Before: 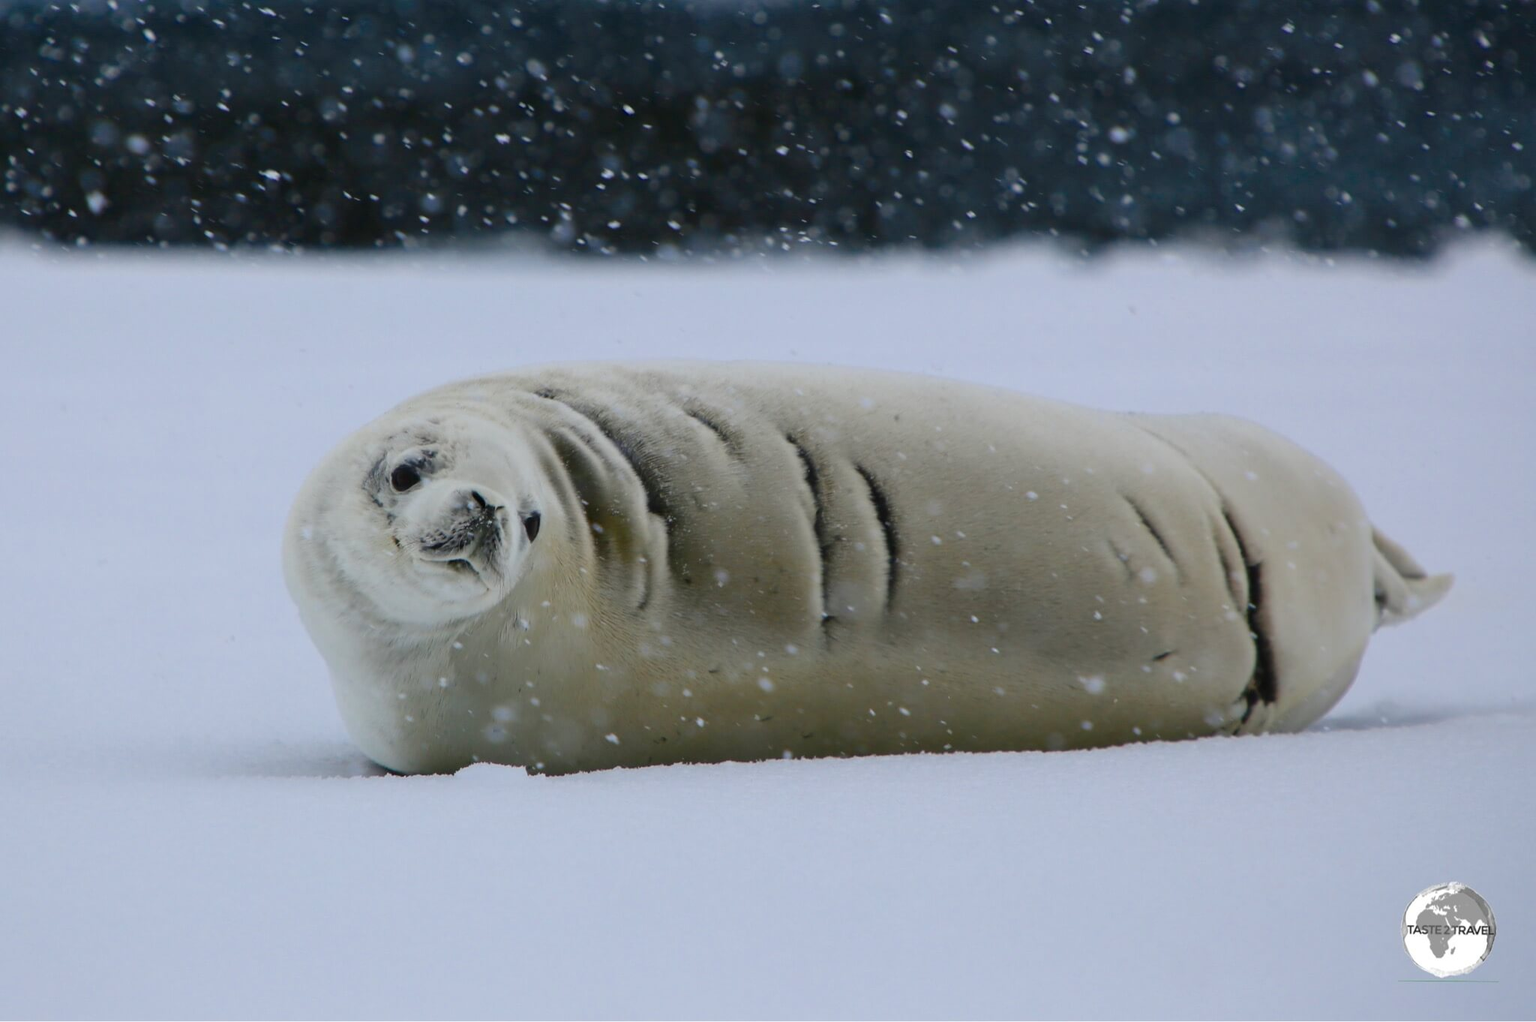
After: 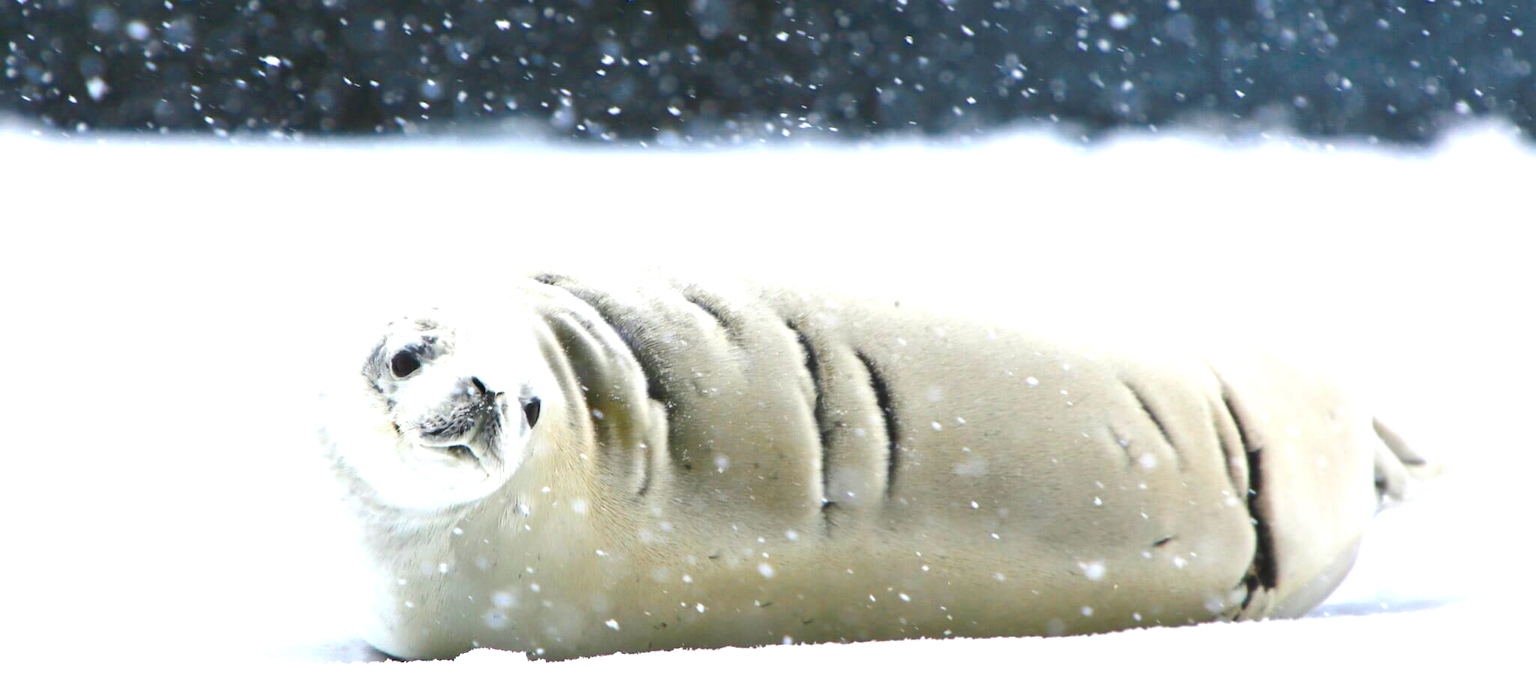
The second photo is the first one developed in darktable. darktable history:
crop: top 11.185%, bottom 22.399%
exposure: black level correction 0, exposure 1.607 EV, compensate highlight preservation false
